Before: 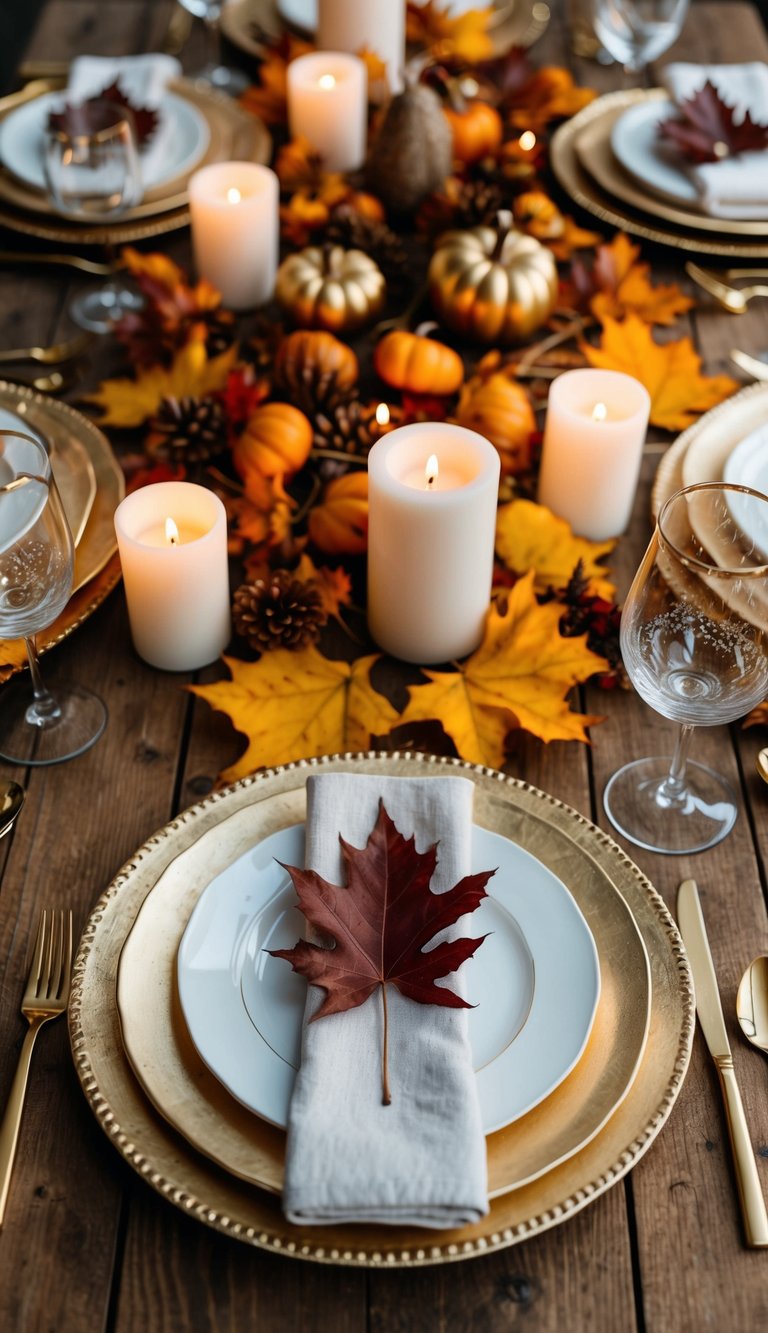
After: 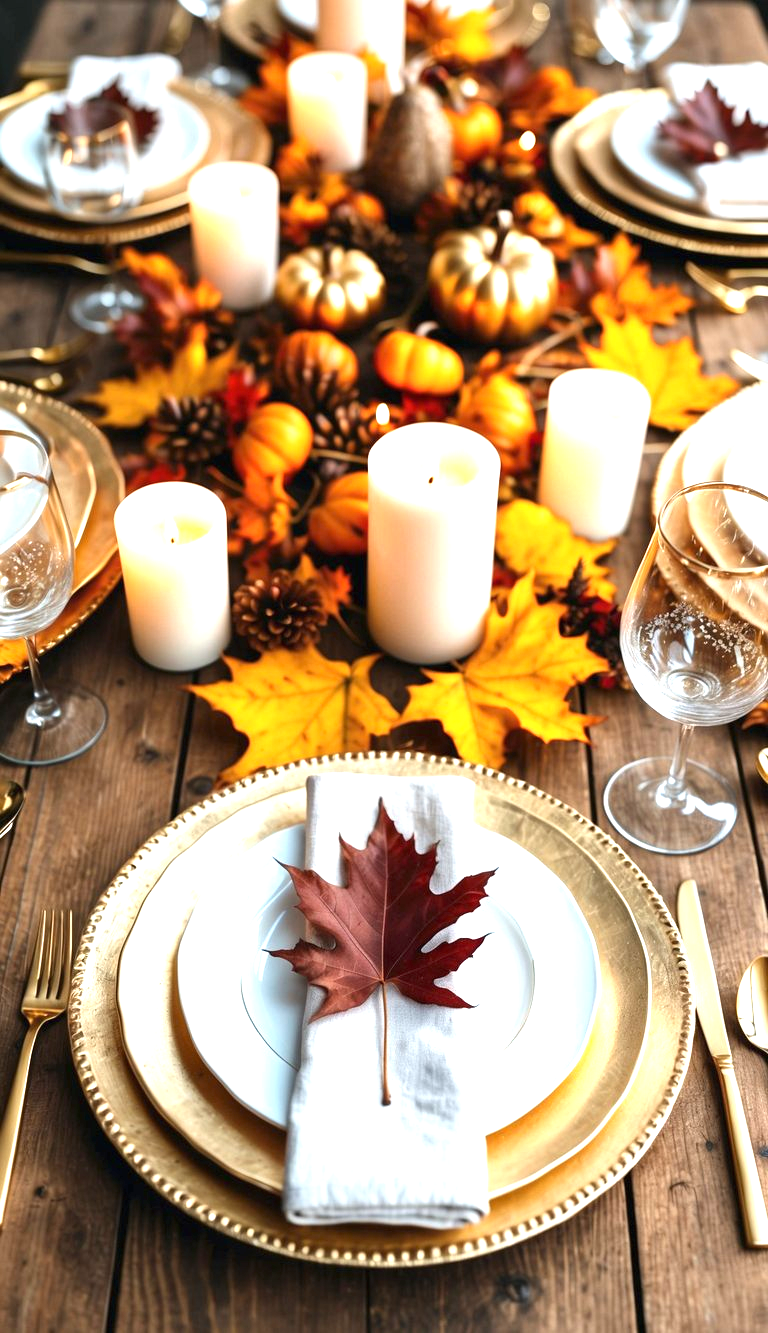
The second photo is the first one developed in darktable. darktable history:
exposure: black level correction 0, exposure 1.439 EV, compensate highlight preservation false
